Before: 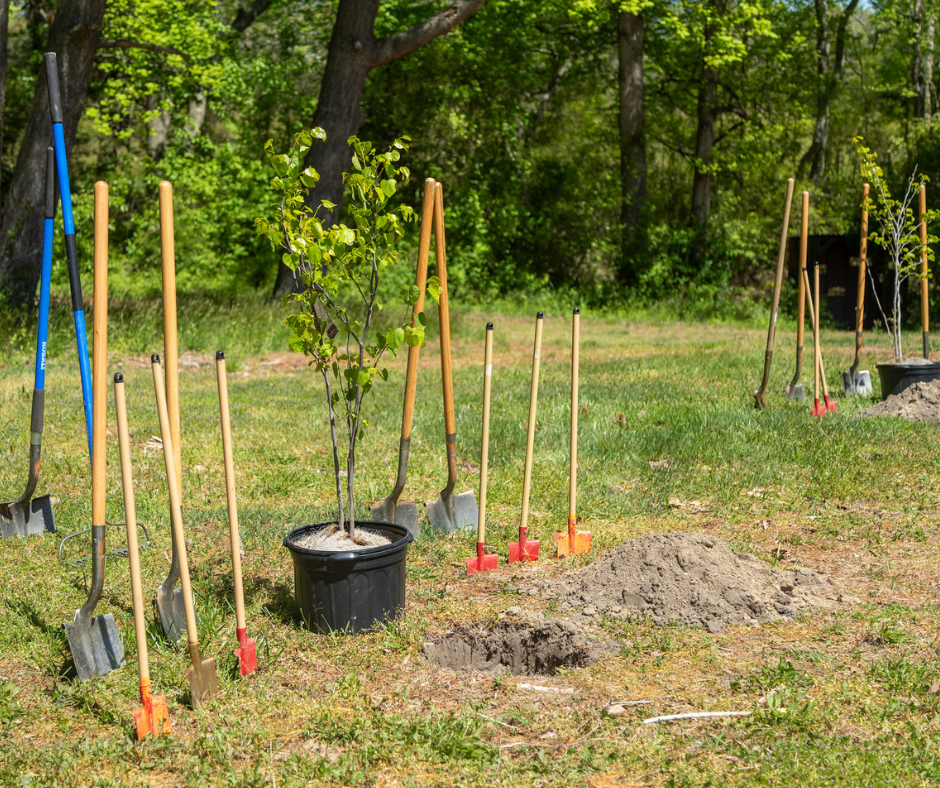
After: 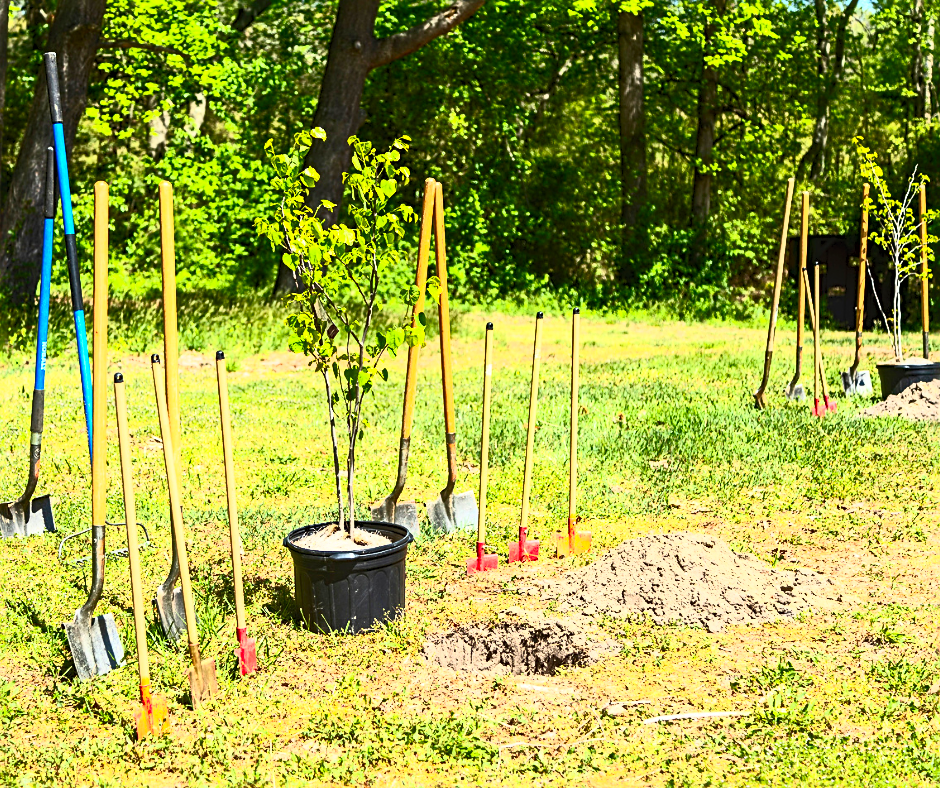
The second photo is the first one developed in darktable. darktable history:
sharpen: radius 2.543, amount 0.636
contrast brightness saturation: contrast 0.83, brightness 0.59, saturation 0.59
